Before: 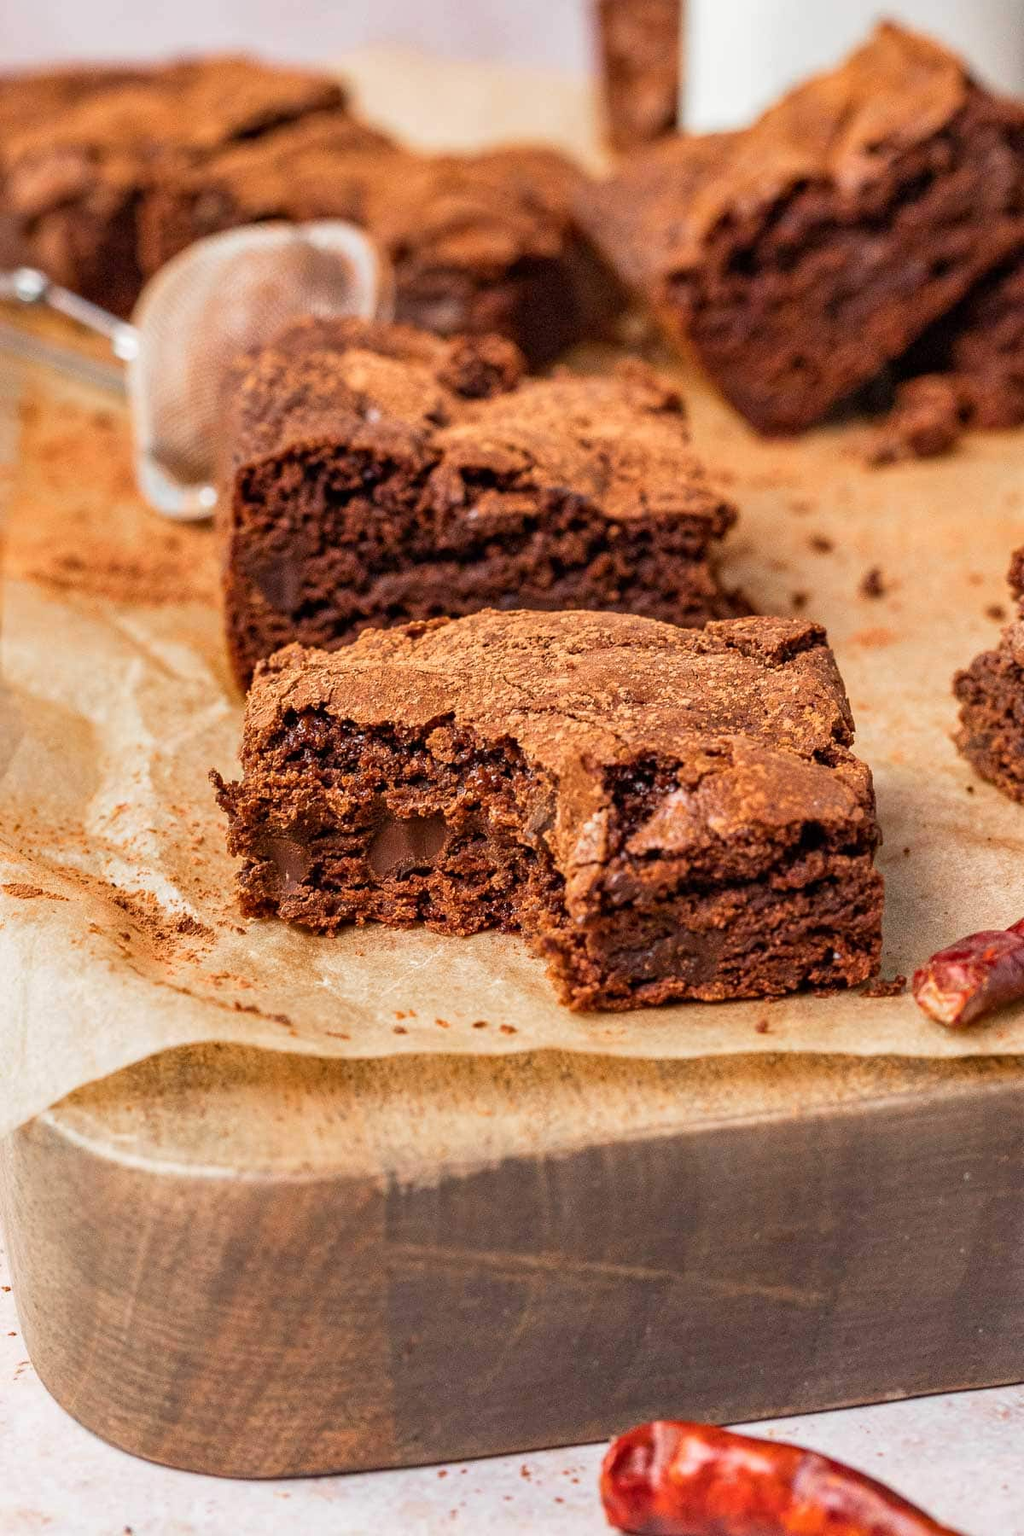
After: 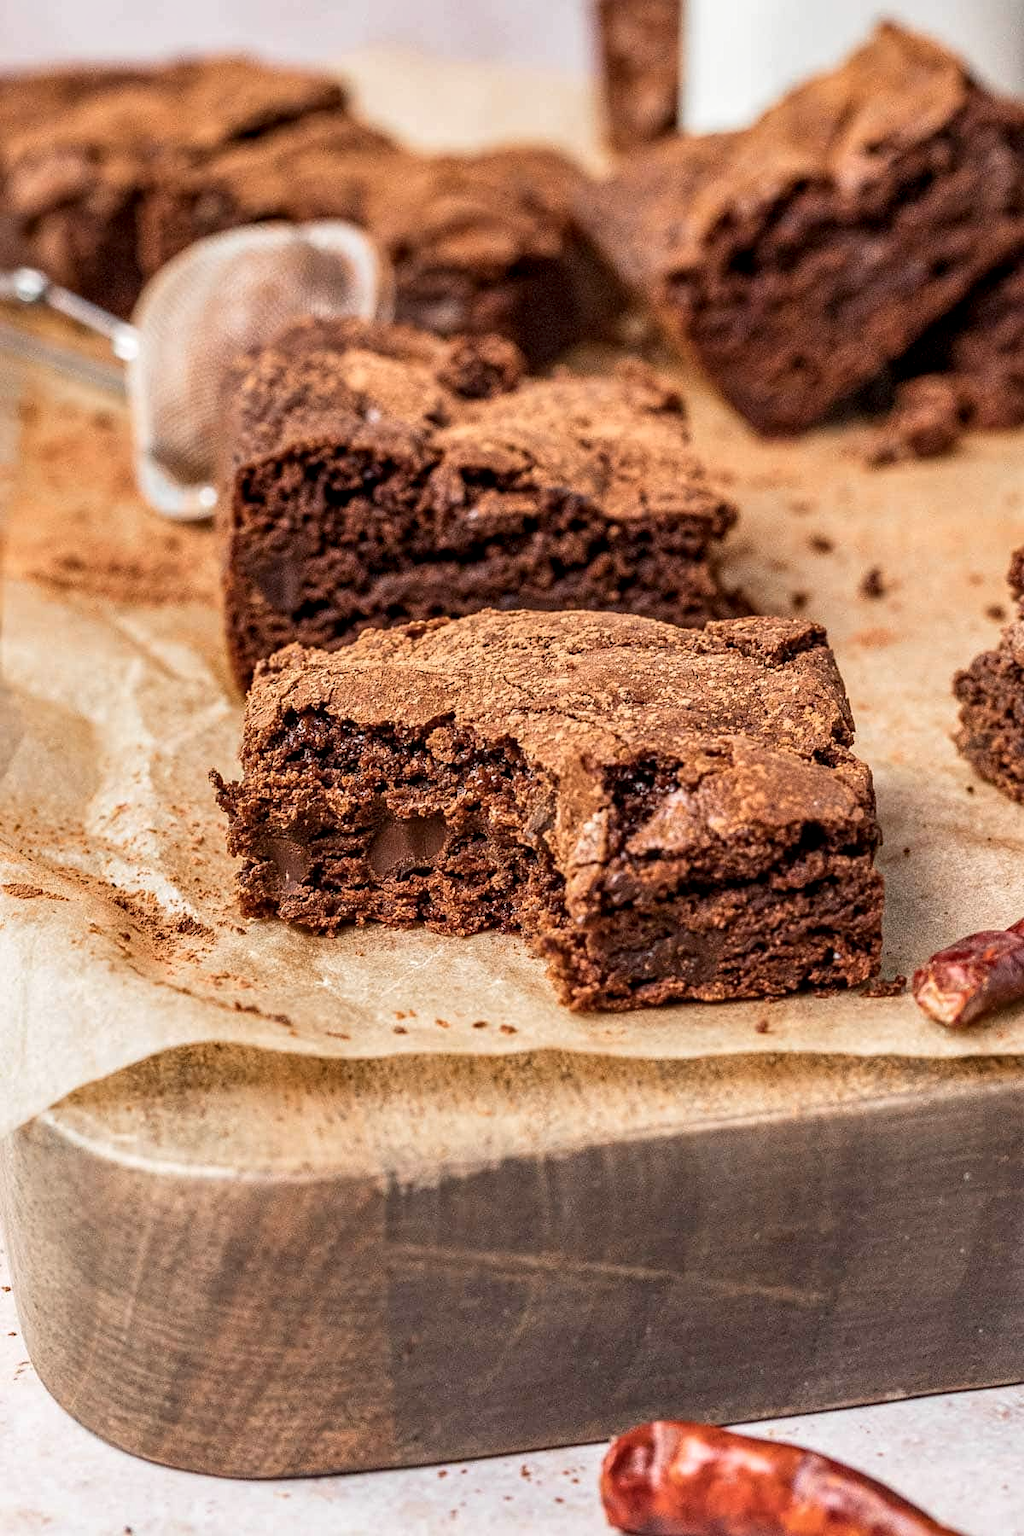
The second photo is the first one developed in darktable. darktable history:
contrast brightness saturation: contrast 0.11, saturation -0.17
local contrast: on, module defaults
sharpen: amount 0.2
